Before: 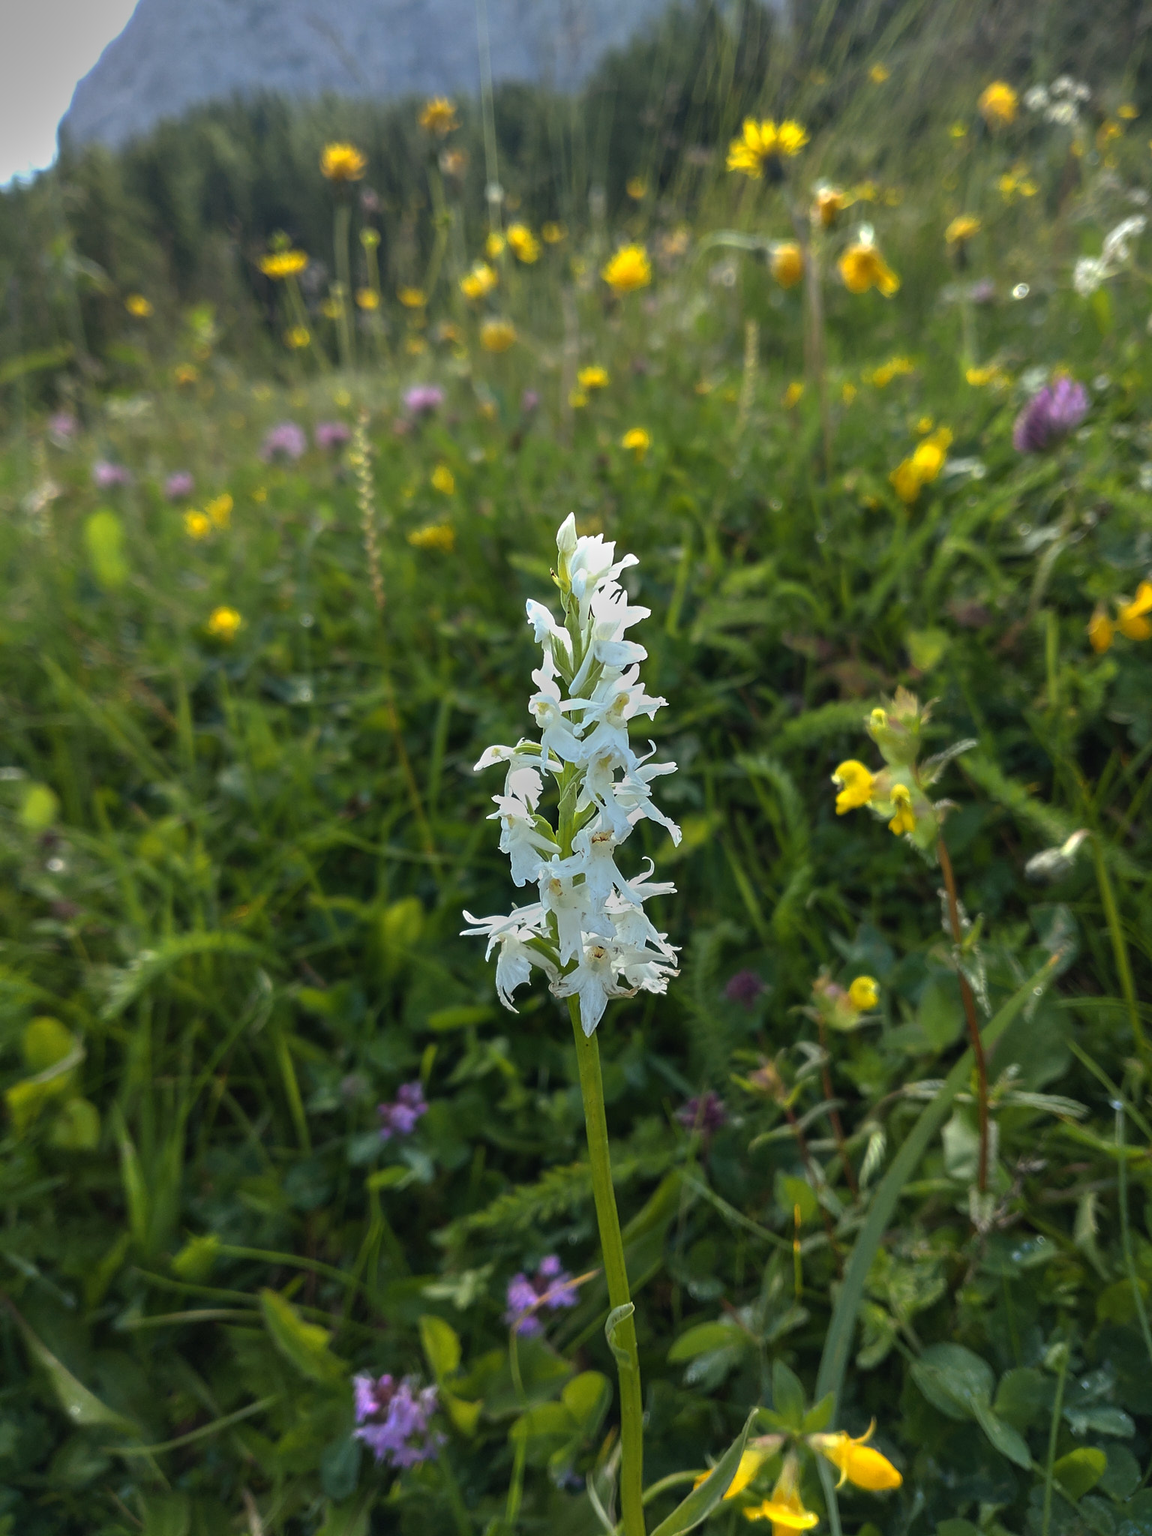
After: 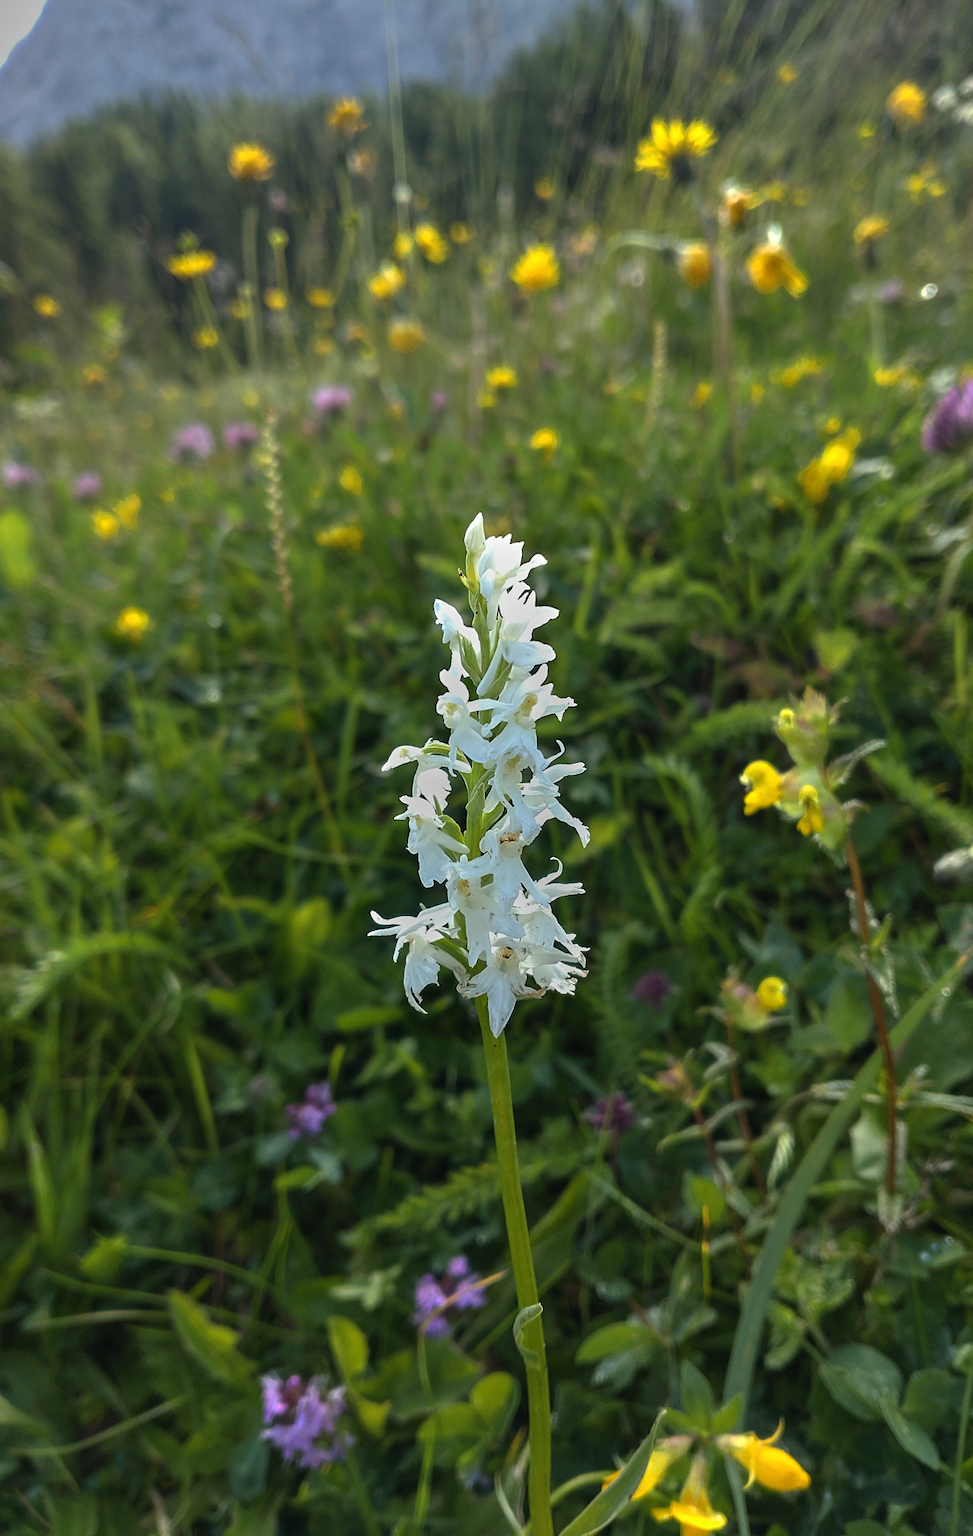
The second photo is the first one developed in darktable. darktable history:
crop: left 8.067%, right 7.459%
color calibration: illuminant same as pipeline (D50), adaptation XYZ, x 0.346, y 0.358, temperature 5011.13 K
